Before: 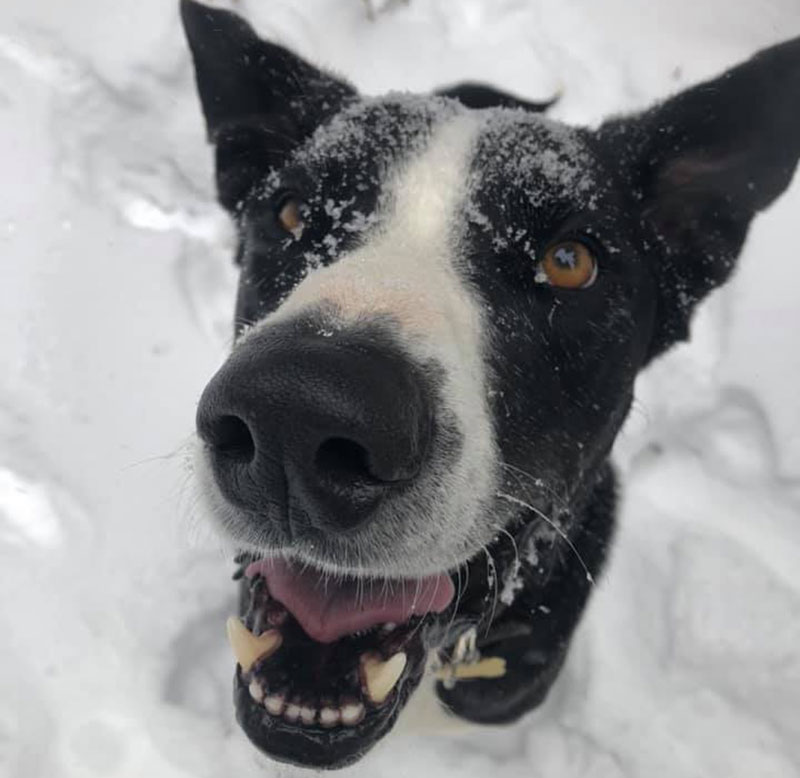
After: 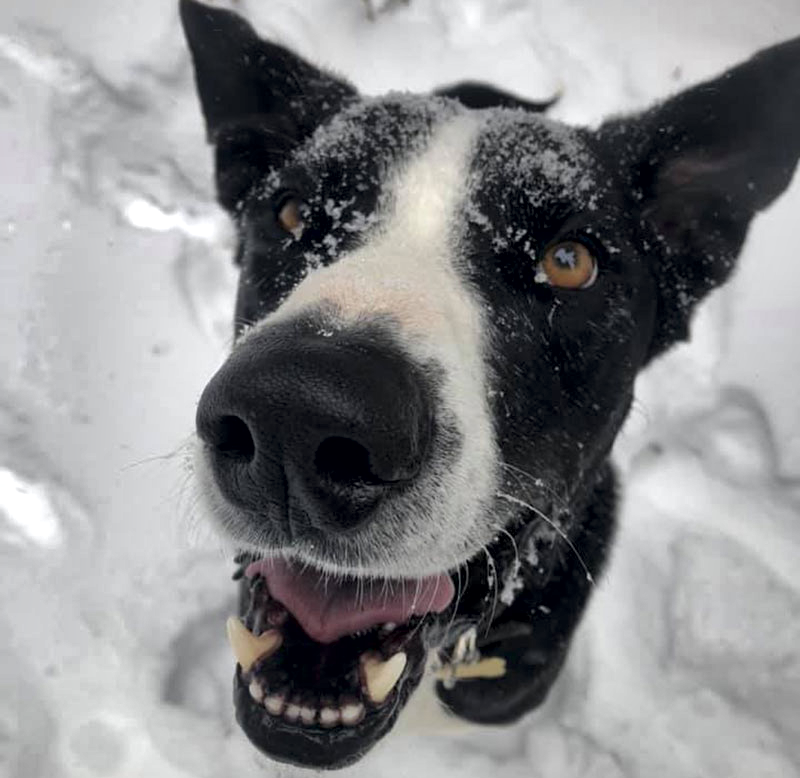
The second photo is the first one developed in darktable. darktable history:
shadows and highlights: shadows 43.66, white point adjustment -1.48, soften with gaussian
local contrast: mode bilateral grid, contrast 71, coarseness 75, detail 180%, midtone range 0.2
